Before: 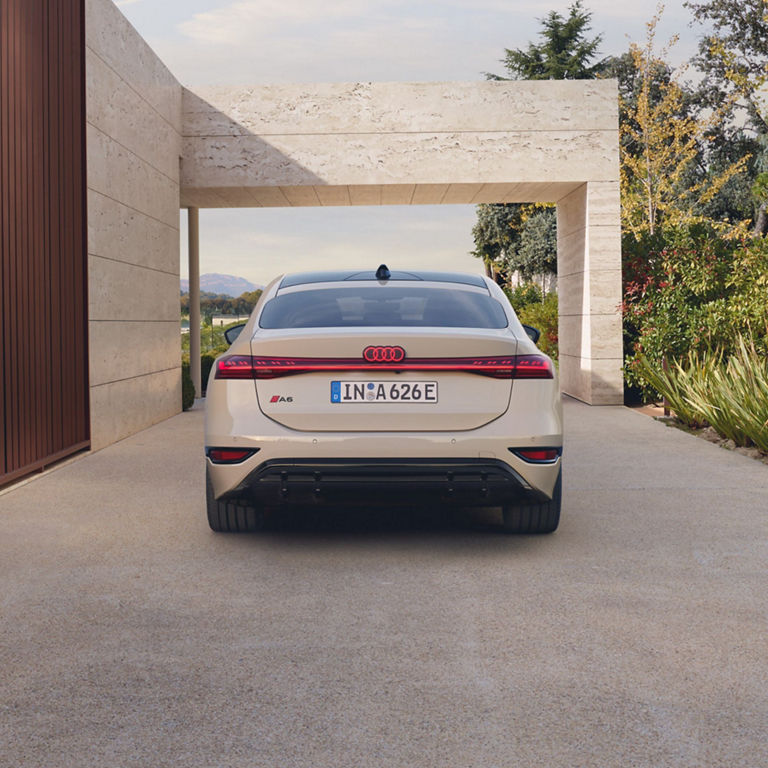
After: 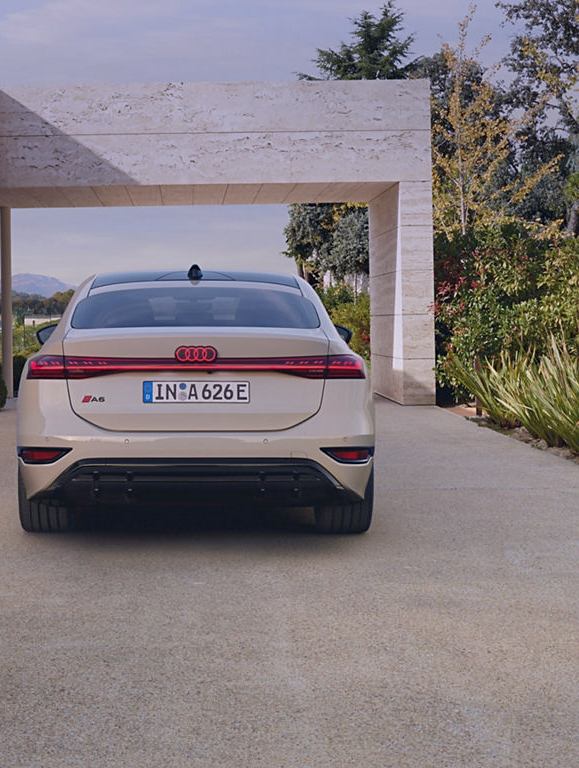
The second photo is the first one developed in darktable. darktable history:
crop and rotate: left 24.6%
sharpen: amount 0.2
graduated density: hue 238.83°, saturation 50%
